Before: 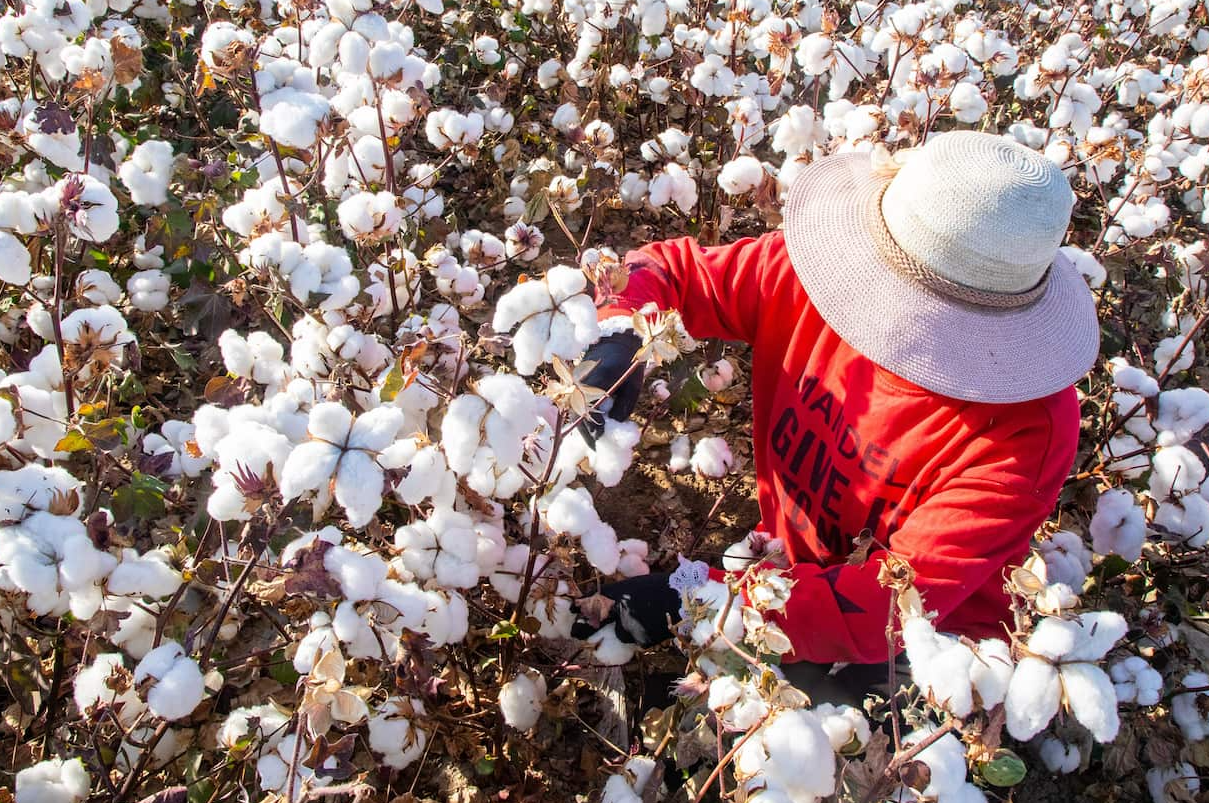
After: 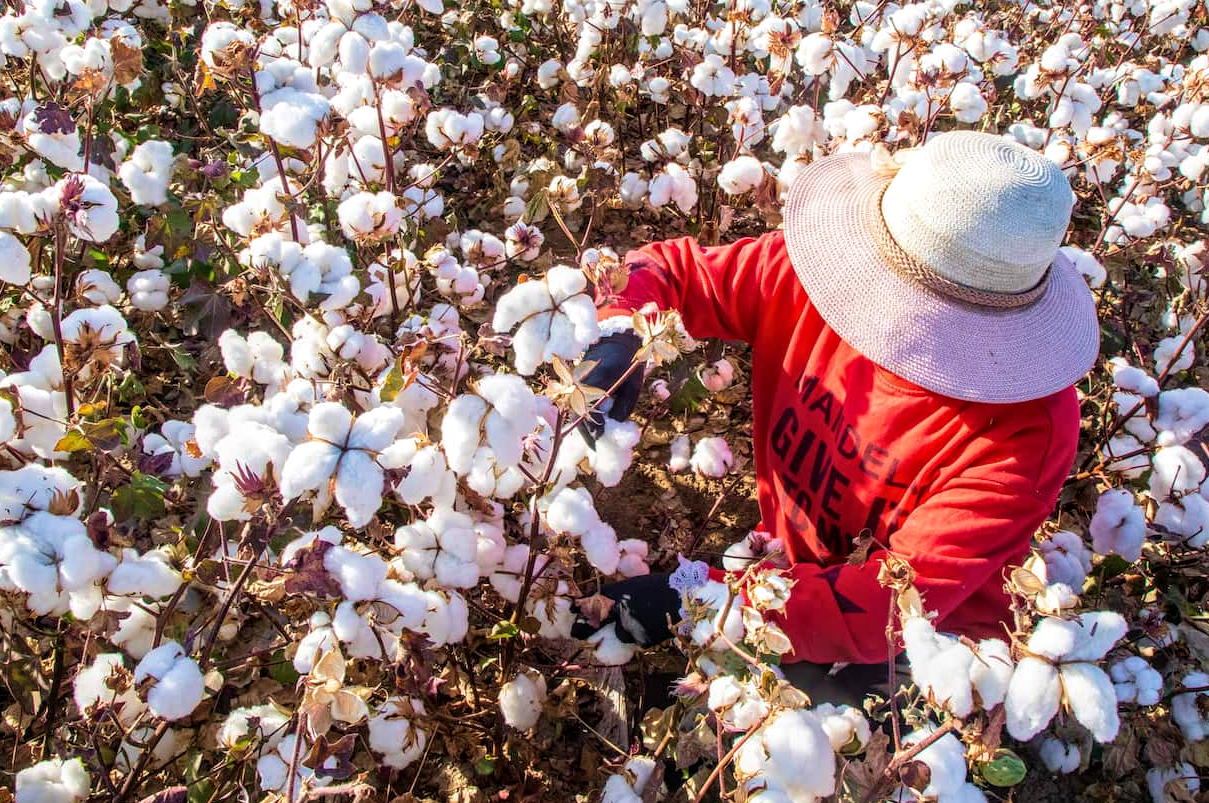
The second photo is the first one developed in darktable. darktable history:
velvia: strength 45%
local contrast: on, module defaults
